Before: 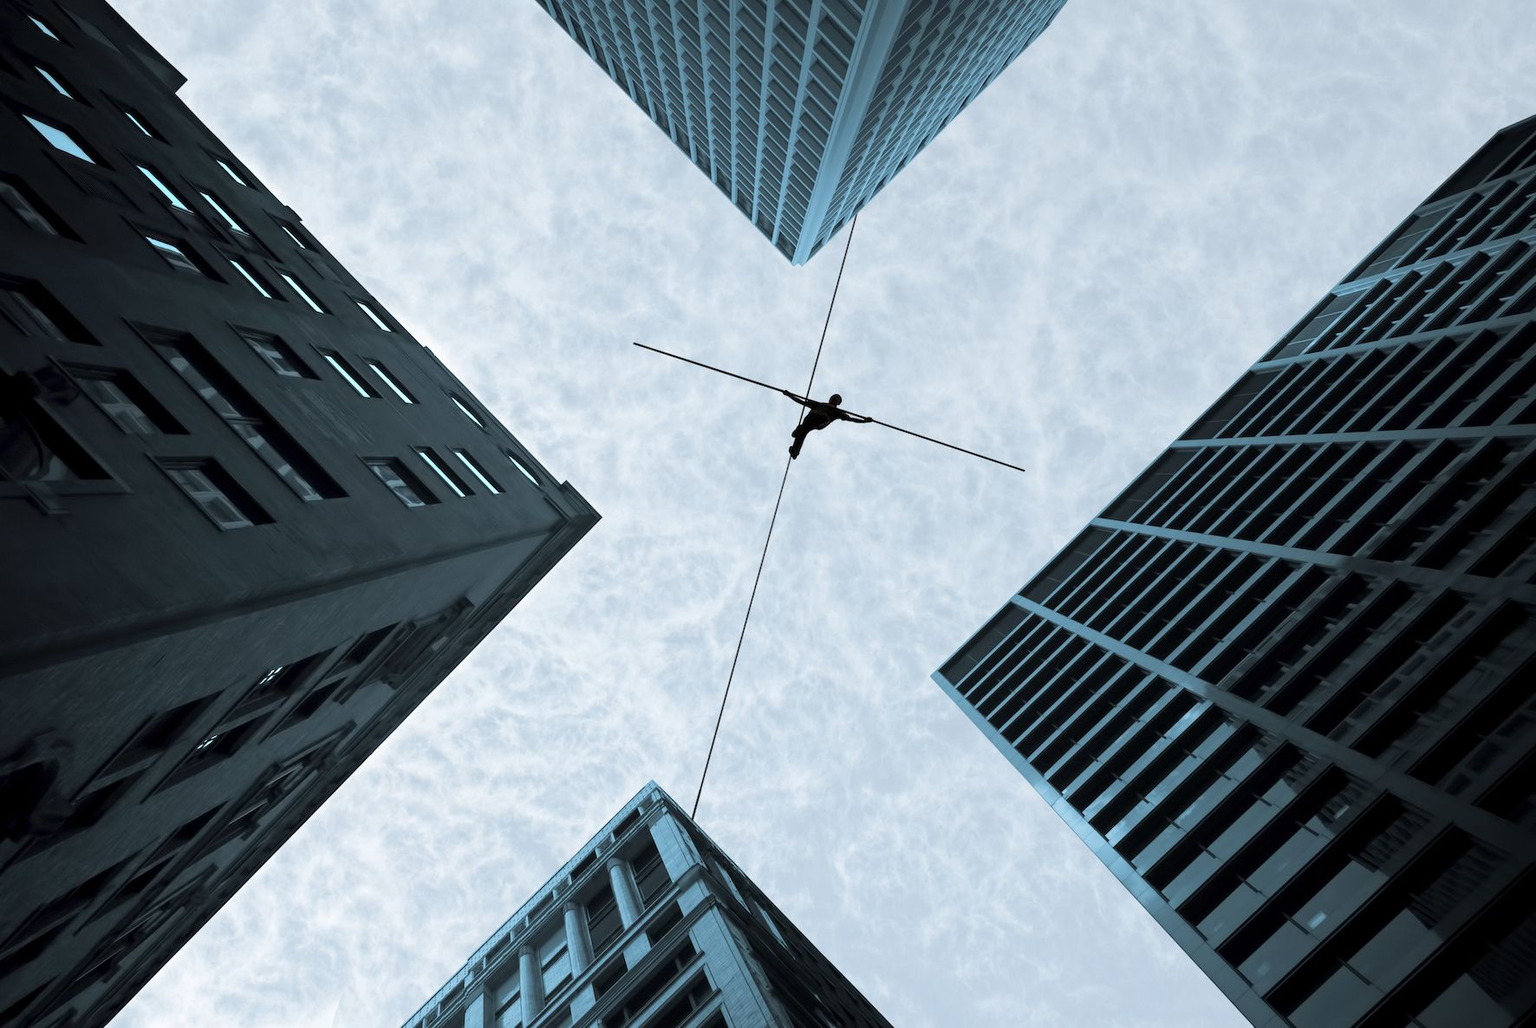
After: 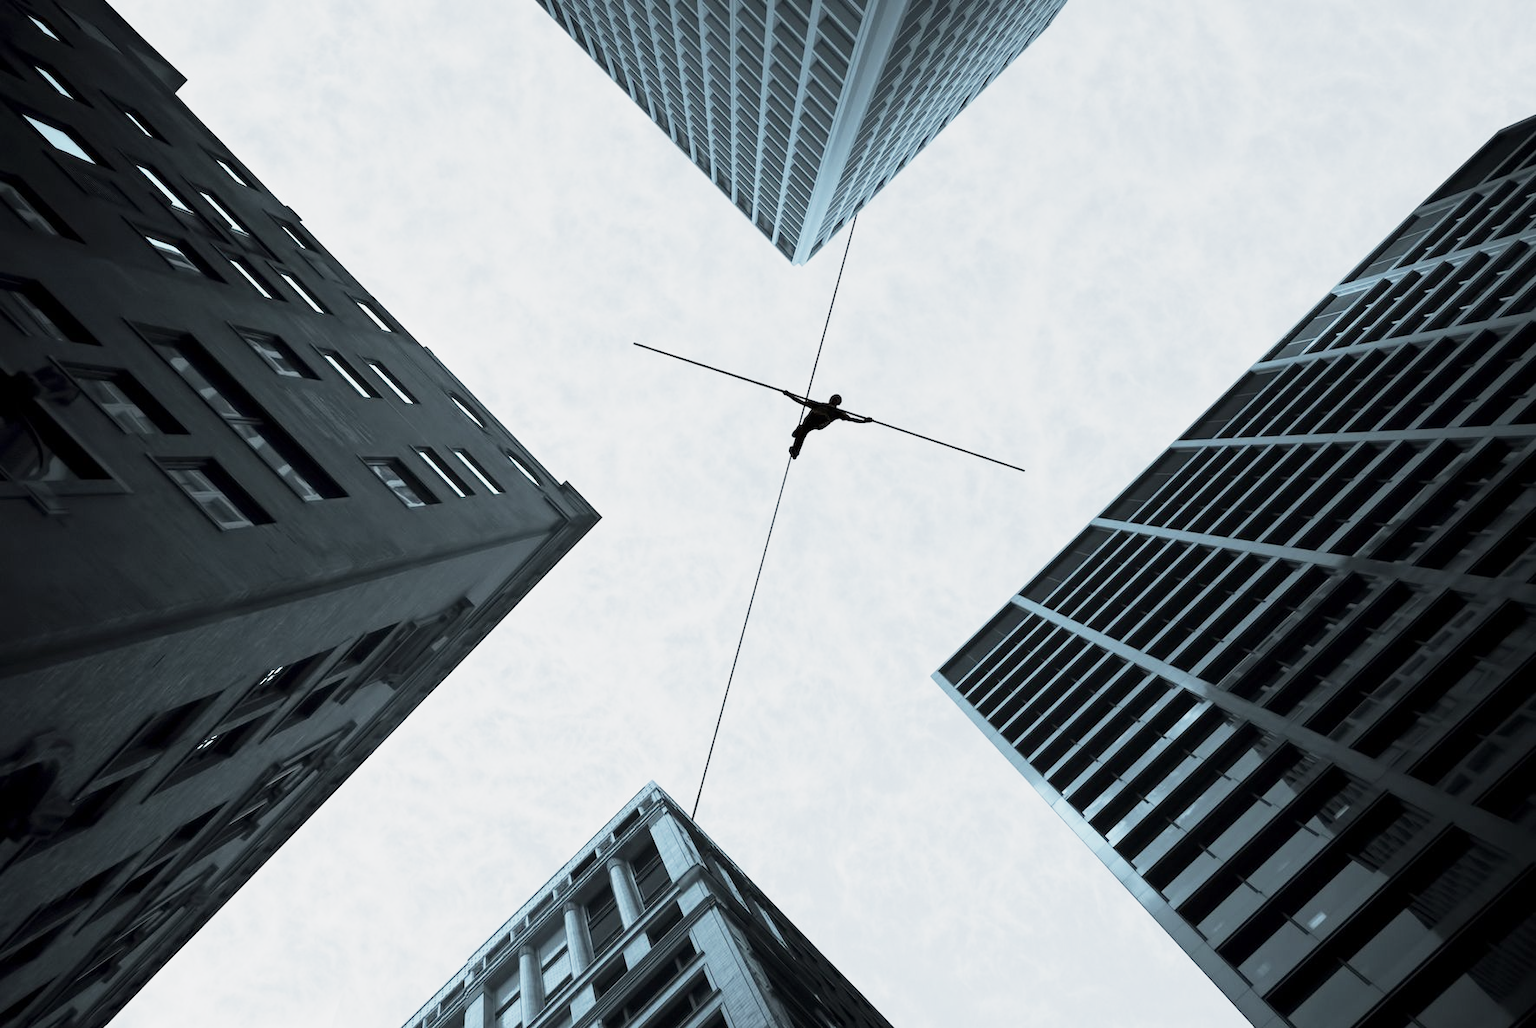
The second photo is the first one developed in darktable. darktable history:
contrast brightness saturation: contrast 0.097, saturation -0.355
base curve: curves: ch0 [(0, 0) (0.088, 0.125) (0.176, 0.251) (0.354, 0.501) (0.613, 0.749) (1, 0.877)], preserve colors none
